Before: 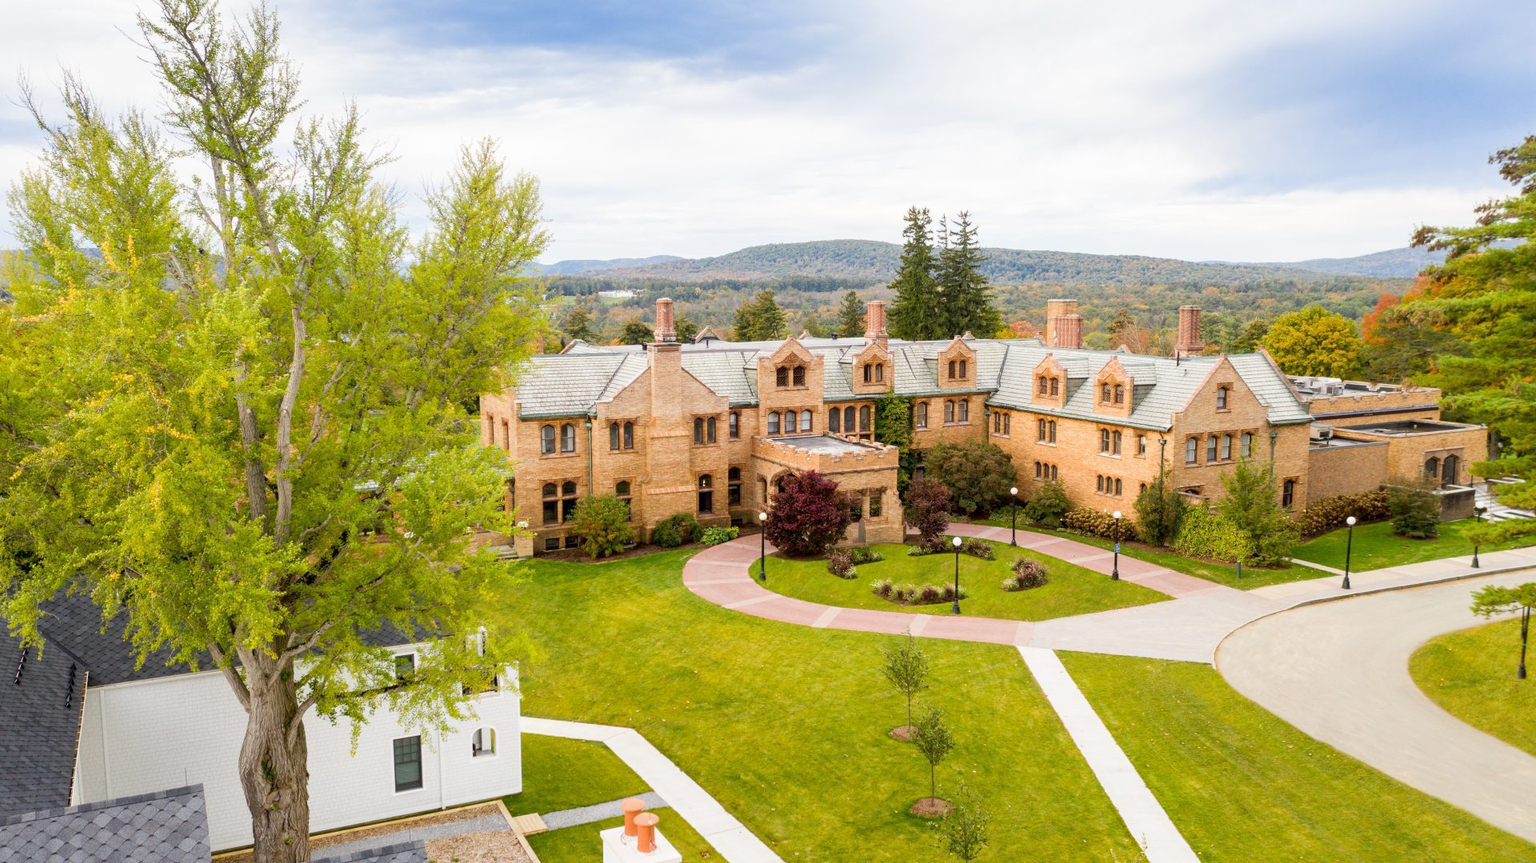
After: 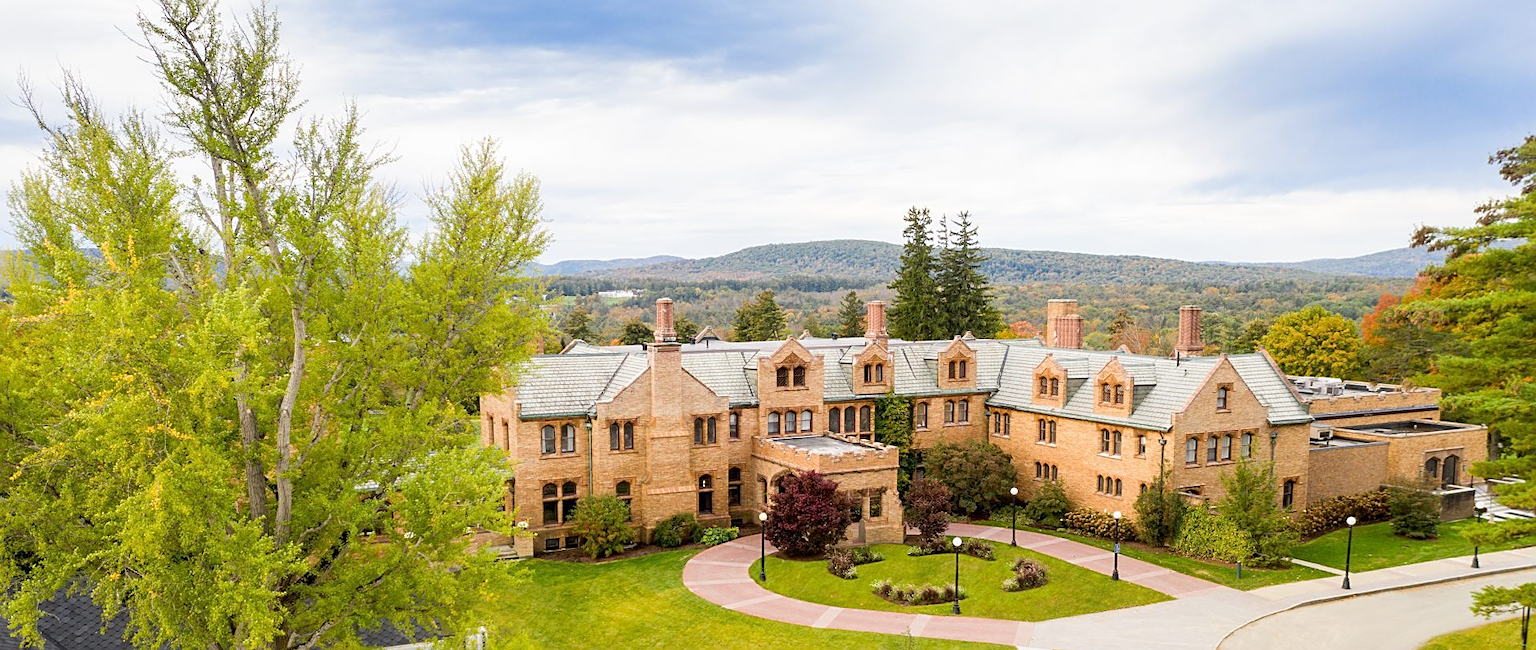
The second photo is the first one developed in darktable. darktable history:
crop: bottom 24.606%
sharpen: on, module defaults
